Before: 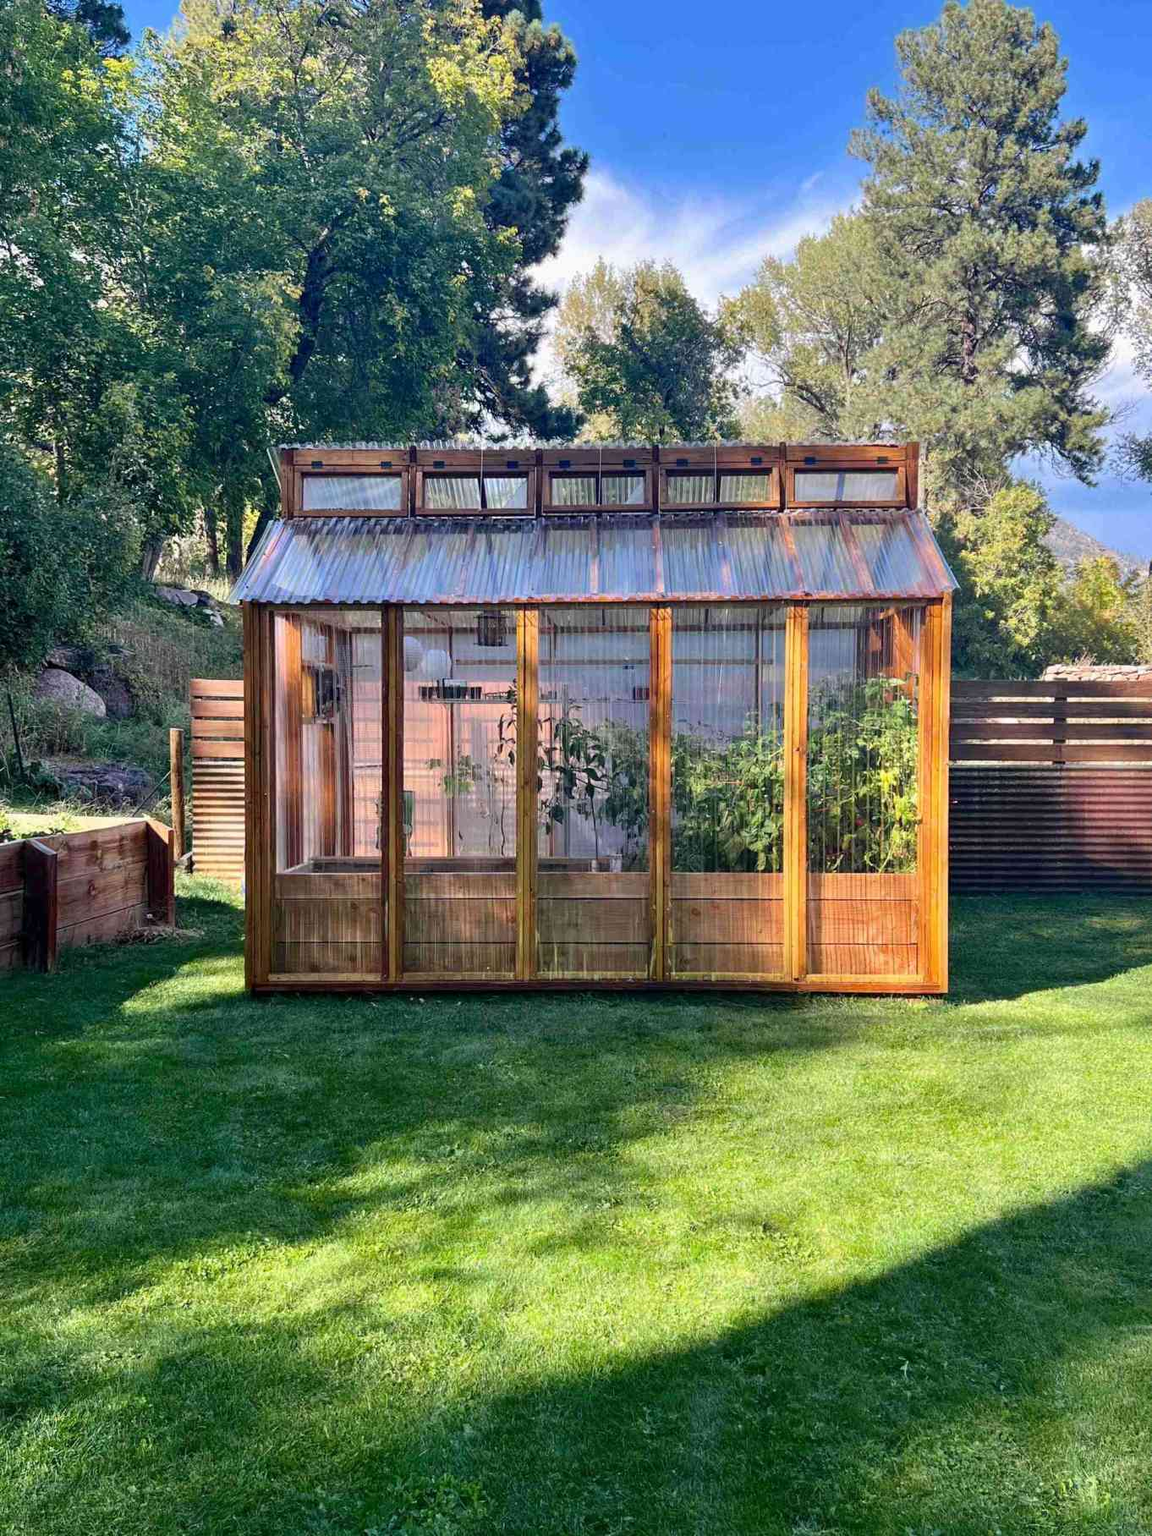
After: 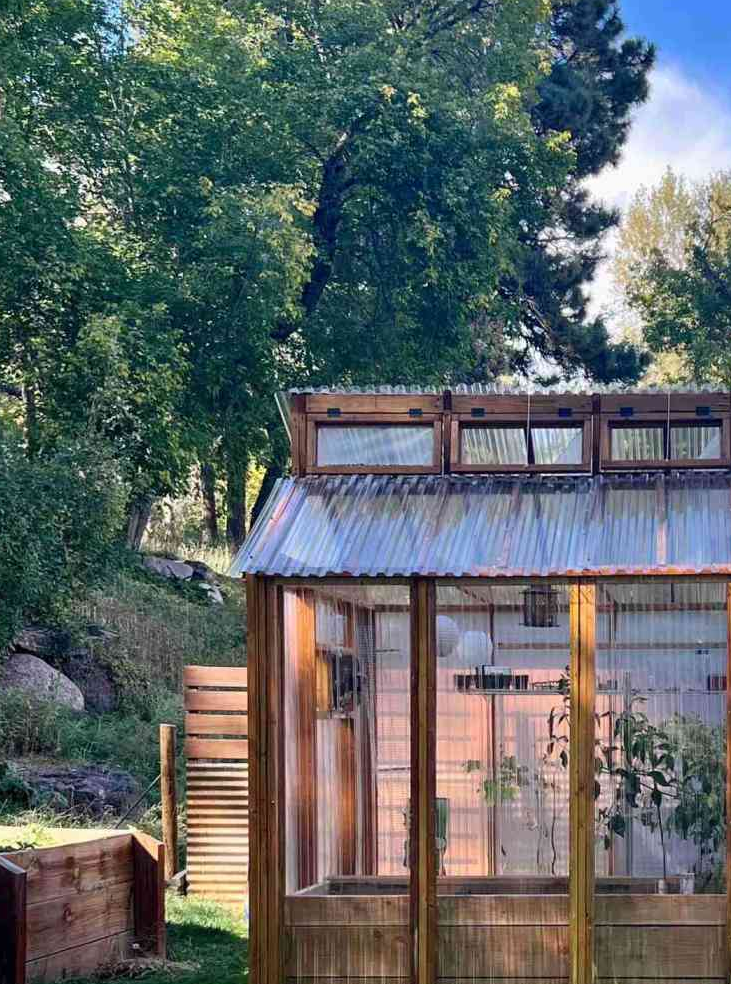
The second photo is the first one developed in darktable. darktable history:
crop and rotate: left 3.05%, top 7.55%, right 43.206%, bottom 38.217%
